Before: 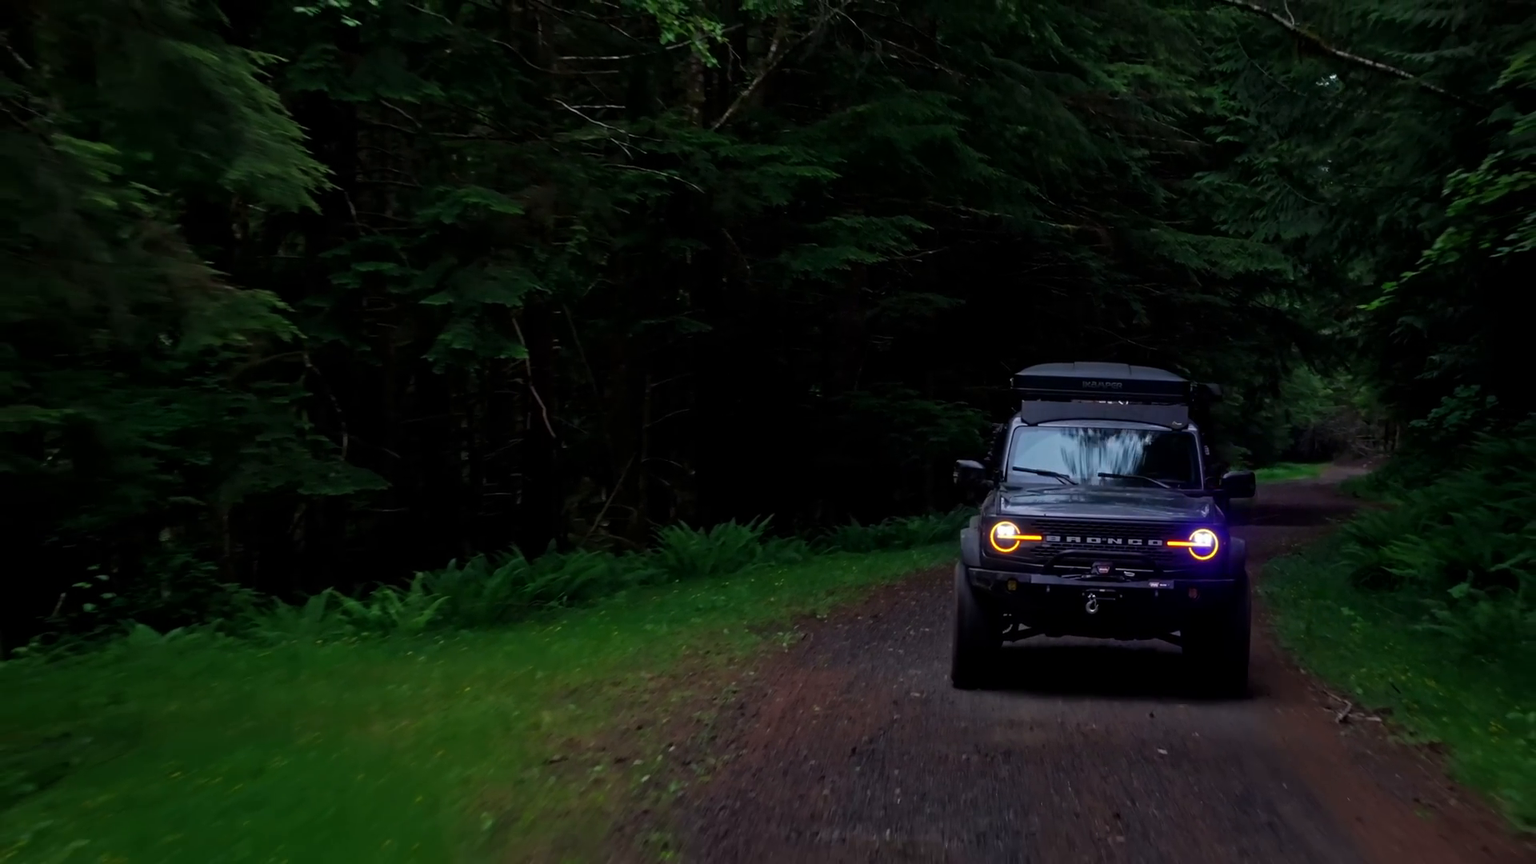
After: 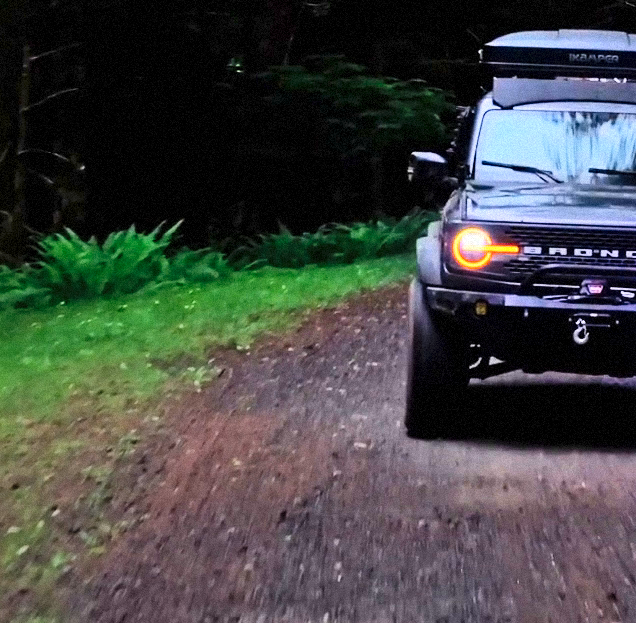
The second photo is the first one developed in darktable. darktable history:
crop: left 40.878%, top 39.176%, right 25.993%, bottom 3.081%
shadows and highlights: shadows 75, highlights -25, soften with gaussian
grain: mid-tones bias 0%
